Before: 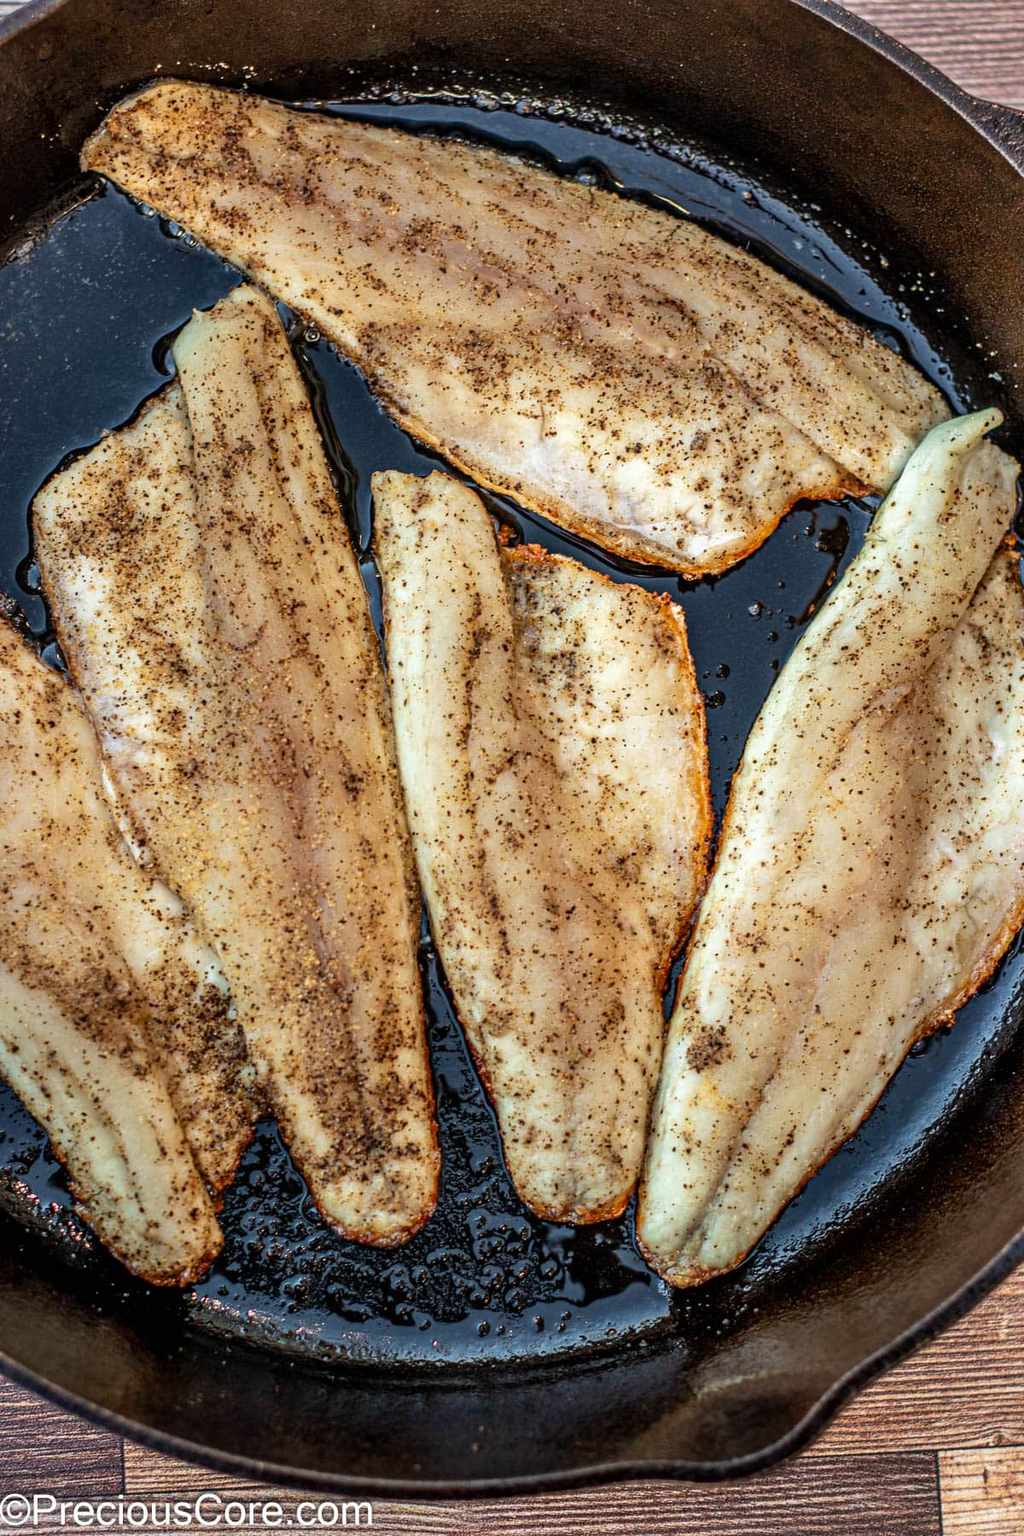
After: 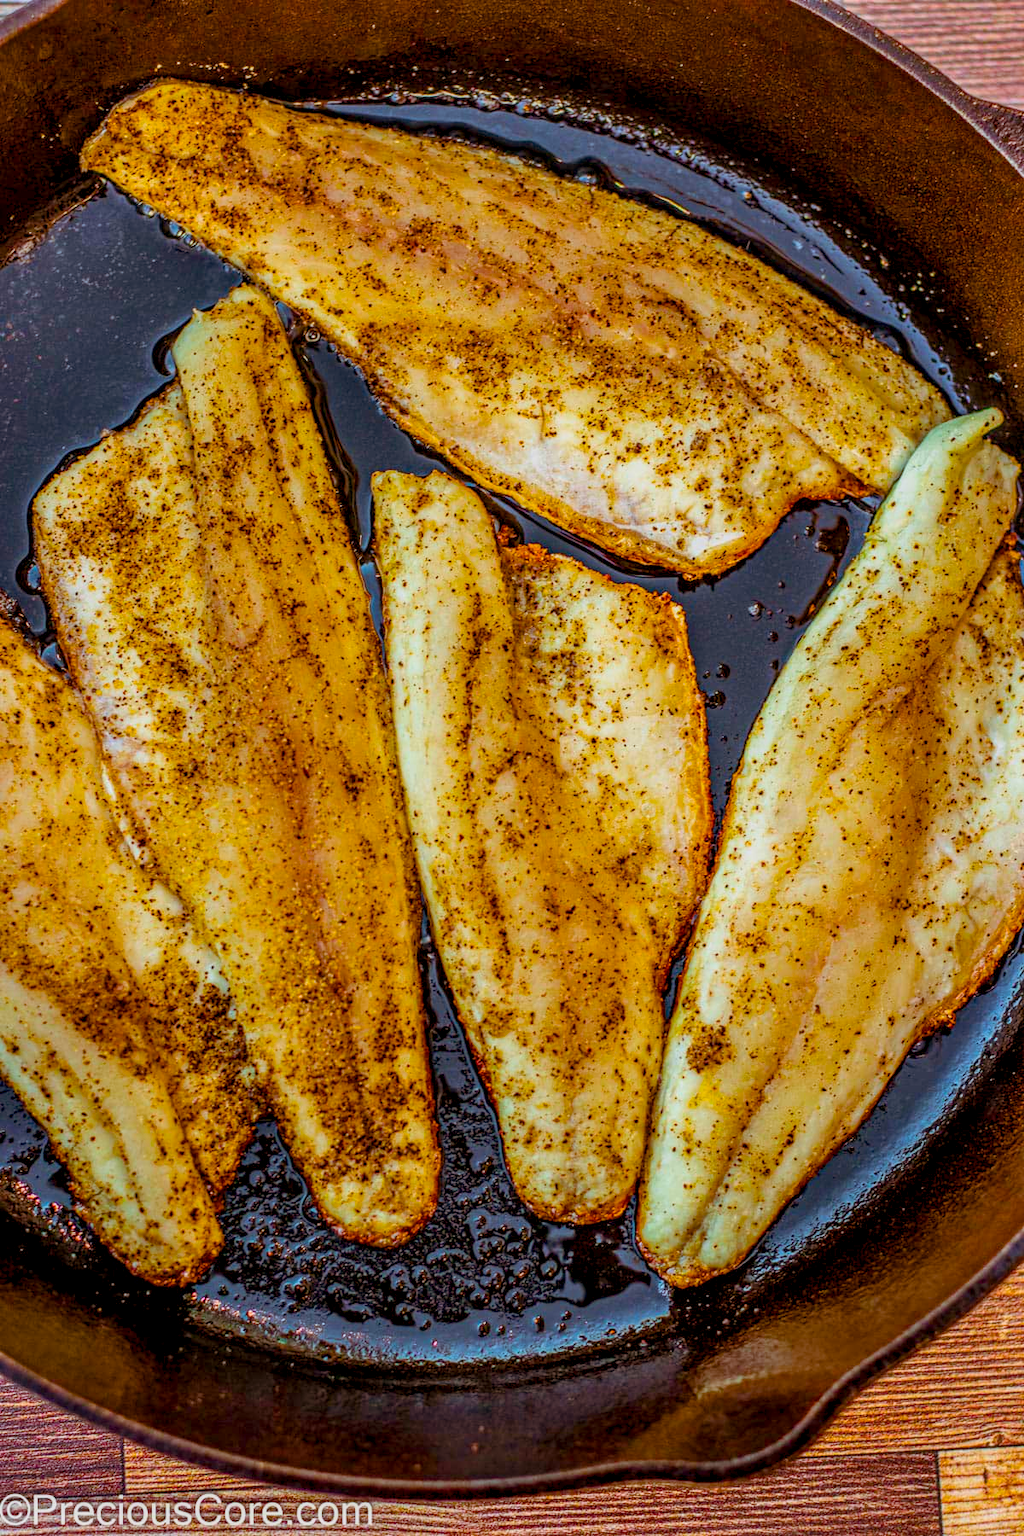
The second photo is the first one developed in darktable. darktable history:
local contrast: detail 130%
color balance rgb: shadows lift › chroma 9.631%, shadows lift › hue 46.86°, perceptual saturation grading › global saturation 63.986%, perceptual saturation grading › highlights 49.532%, perceptual saturation grading › shadows 29.584%, contrast -19.97%
